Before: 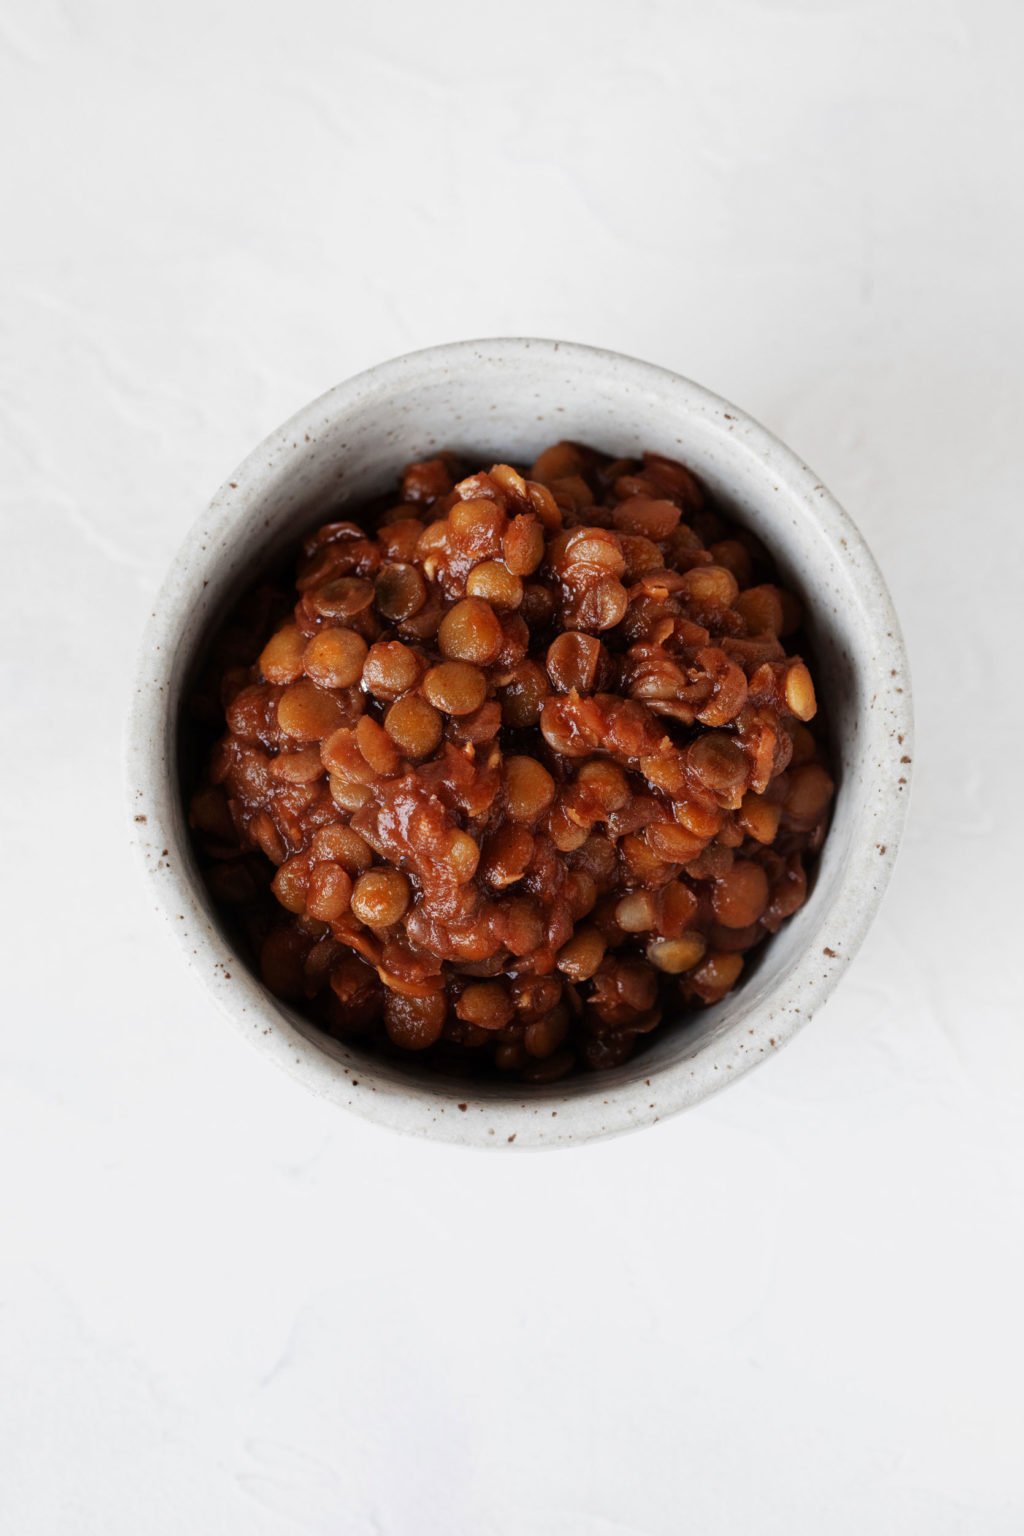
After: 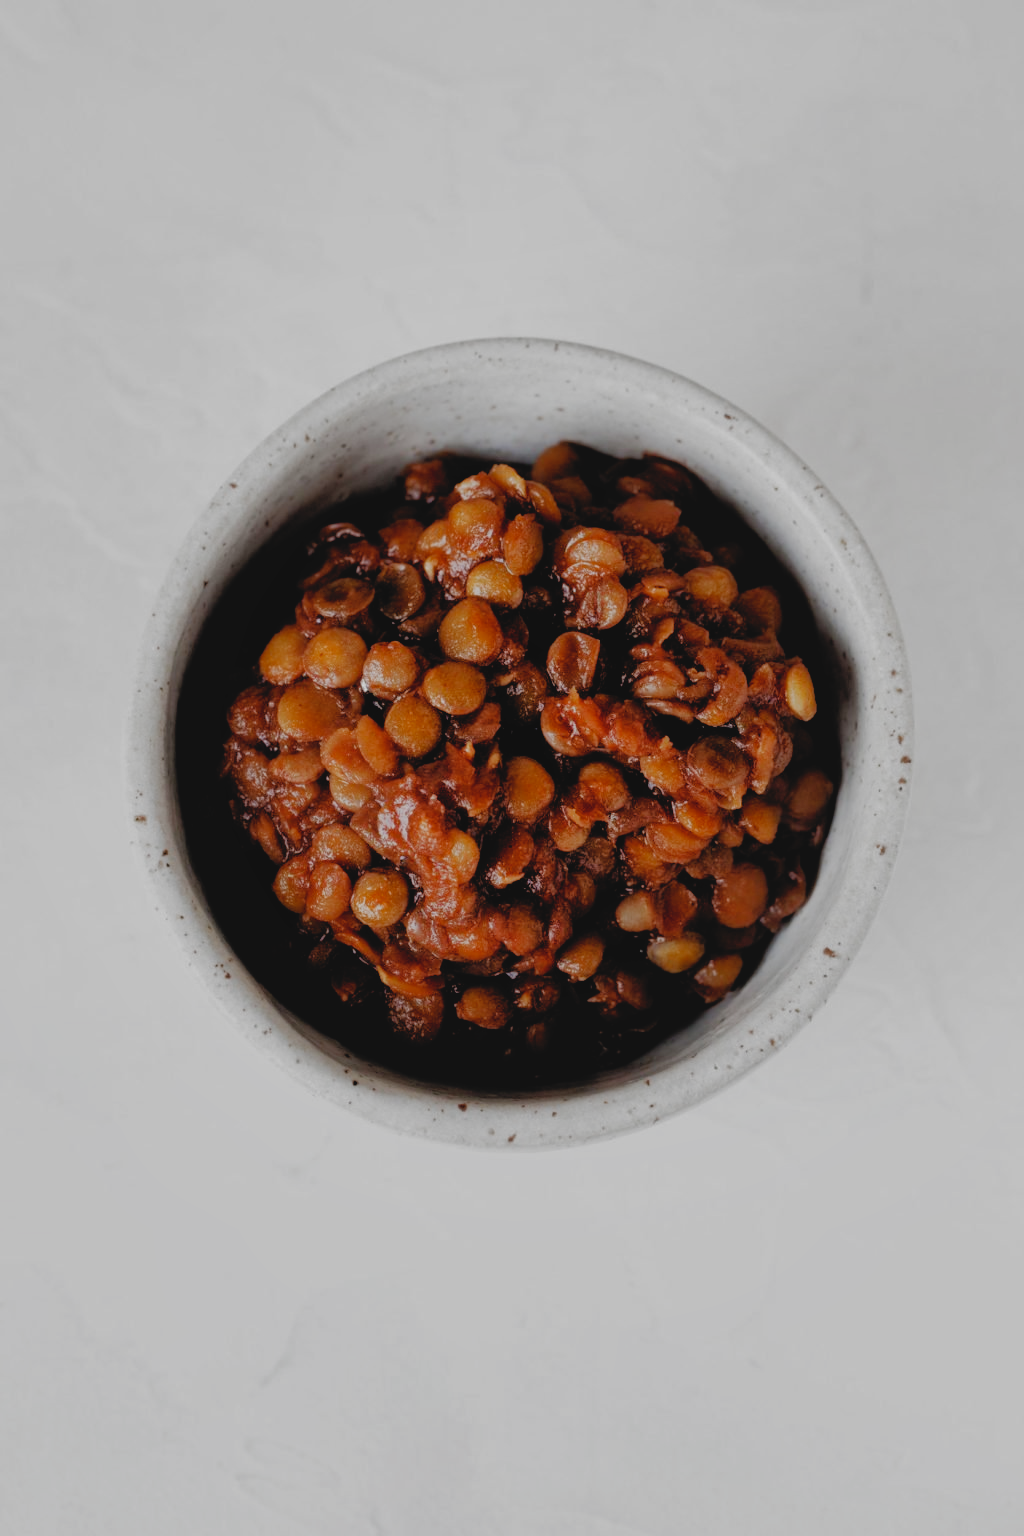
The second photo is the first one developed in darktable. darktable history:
filmic rgb: black relative exposure -4.93 EV, white relative exposure 2.84 EV, hardness 3.72, preserve chrominance no, color science v5 (2021), contrast in shadows safe, contrast in highlights safe
shadows and highlights: on, module defaults
contrast brightness saturation: contrast -0.081, brightness -0.041, saturation -0.115
